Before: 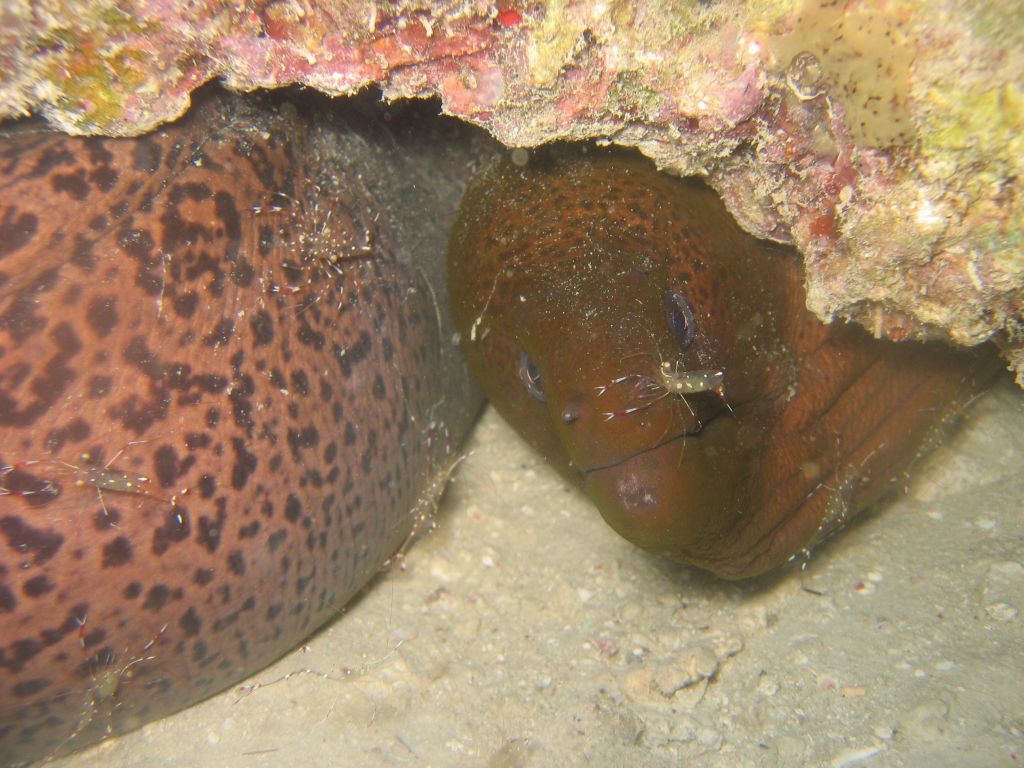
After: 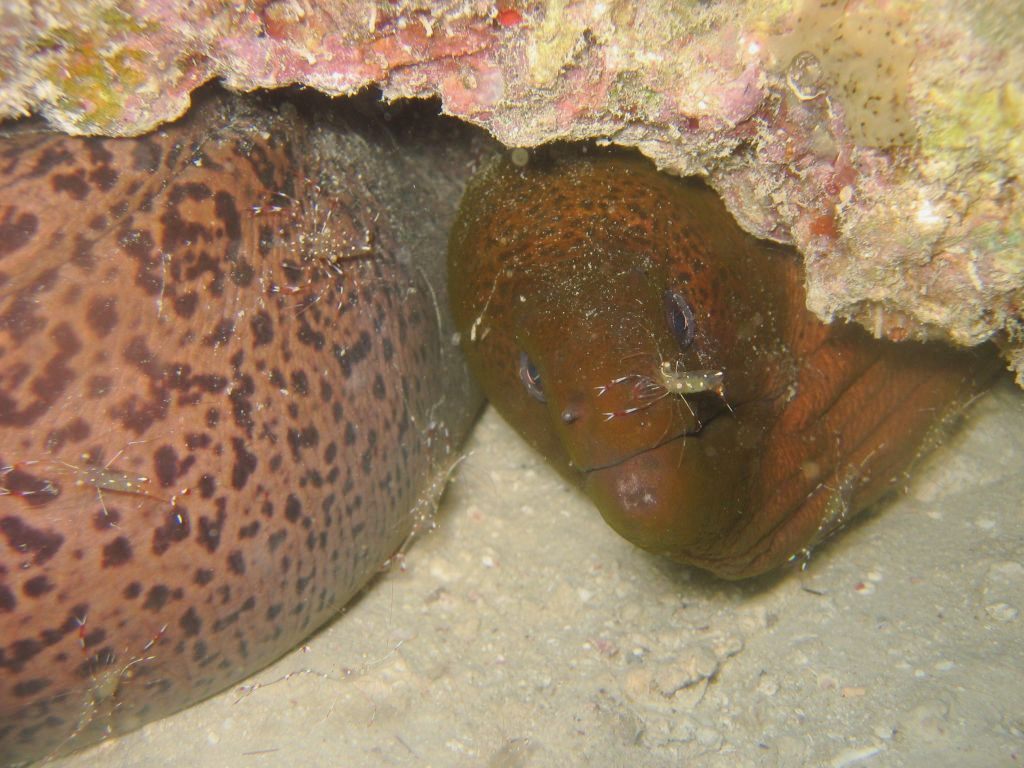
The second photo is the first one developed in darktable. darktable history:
tone curve: curves: ch0 [(0, 0.021) (0.049, 0.044) (0.157, 0.131) (0.365, 0.359) (0.499, 0.517) (0.675, 0.667) (0.856, 0.83) (1, 0.969)]; ch1 [(0, 0) (0.302, 0.309) (0.433, 0.443) (0.472, 0.47) (0.502, 0.503) (0.527, 0.516) (0.564, 0.557) (0.614, 0.645) (0.677, 0.722) (0.859, 0.889) (1, 1)]; ch2 [(0, 0) (0.33, 0.301) (0.447, 0.44) (0.487, 0.496) (0.502, 0.501) (0.535, 0.537) (0.565, 0.558) (0.608, 0.624) (1, 1)], preserve colors none
